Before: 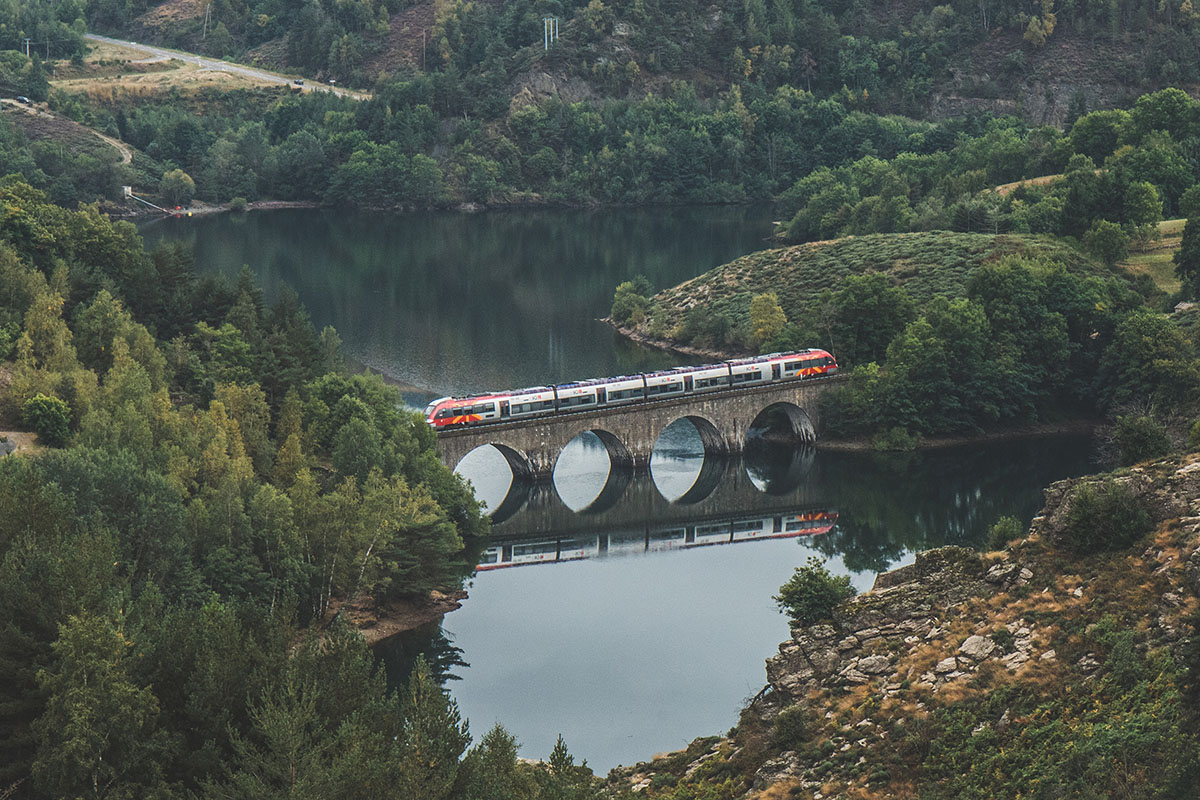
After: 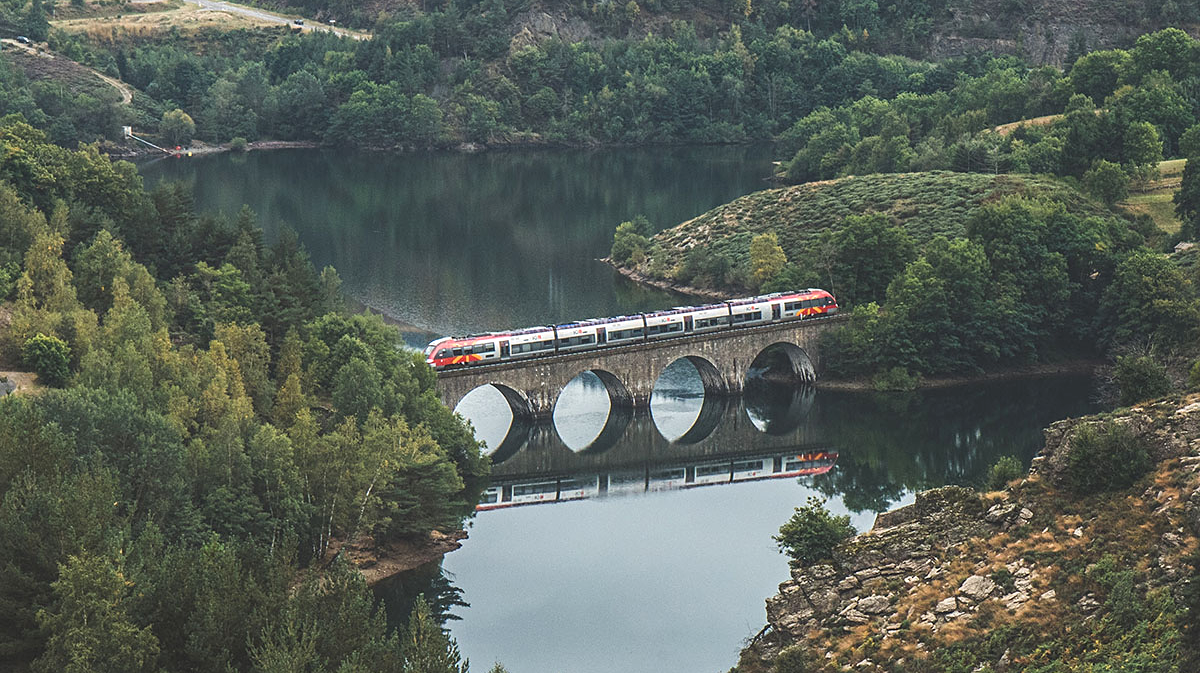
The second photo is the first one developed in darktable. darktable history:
crop: top 7.585%, bottom 8.275%
exposure: exposure 0.296 EV, compensate exposure bias true, compensate highlight preservation false
sharpen: amount 0.215
